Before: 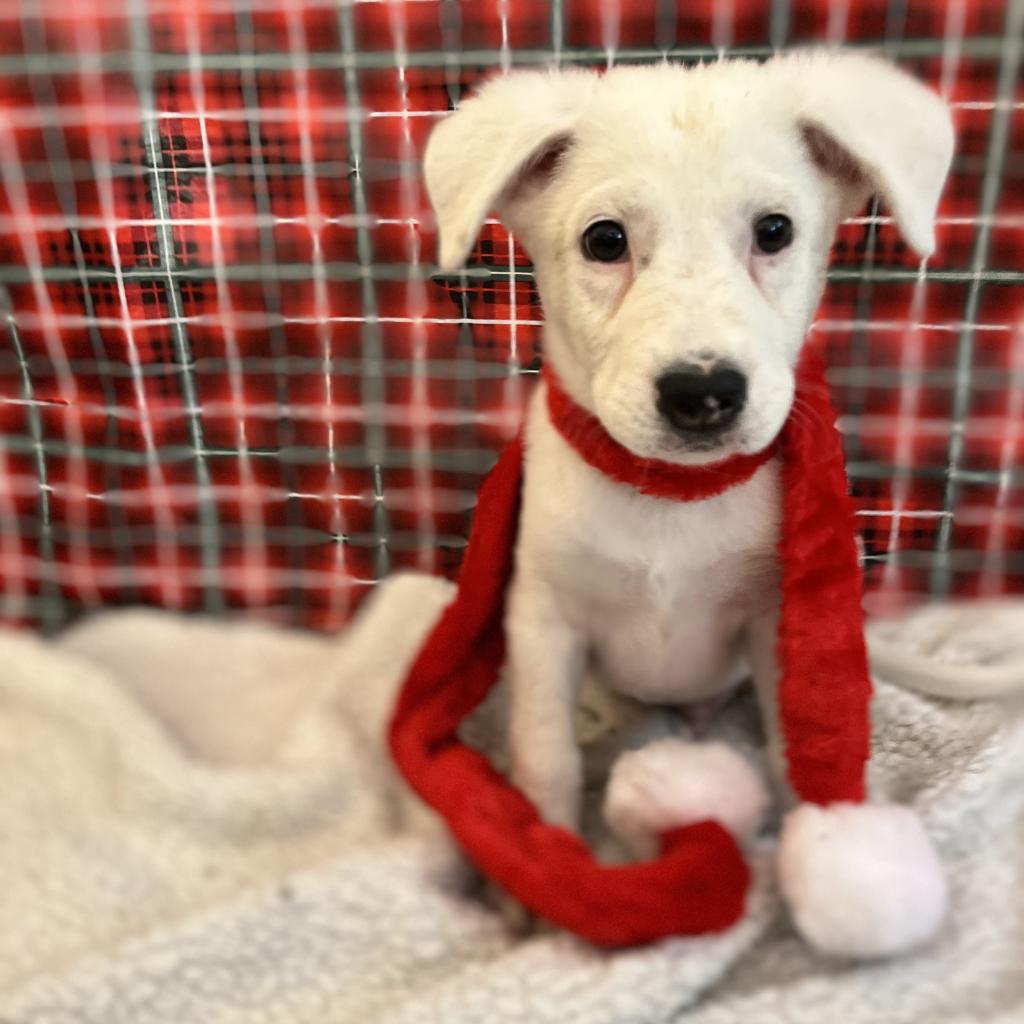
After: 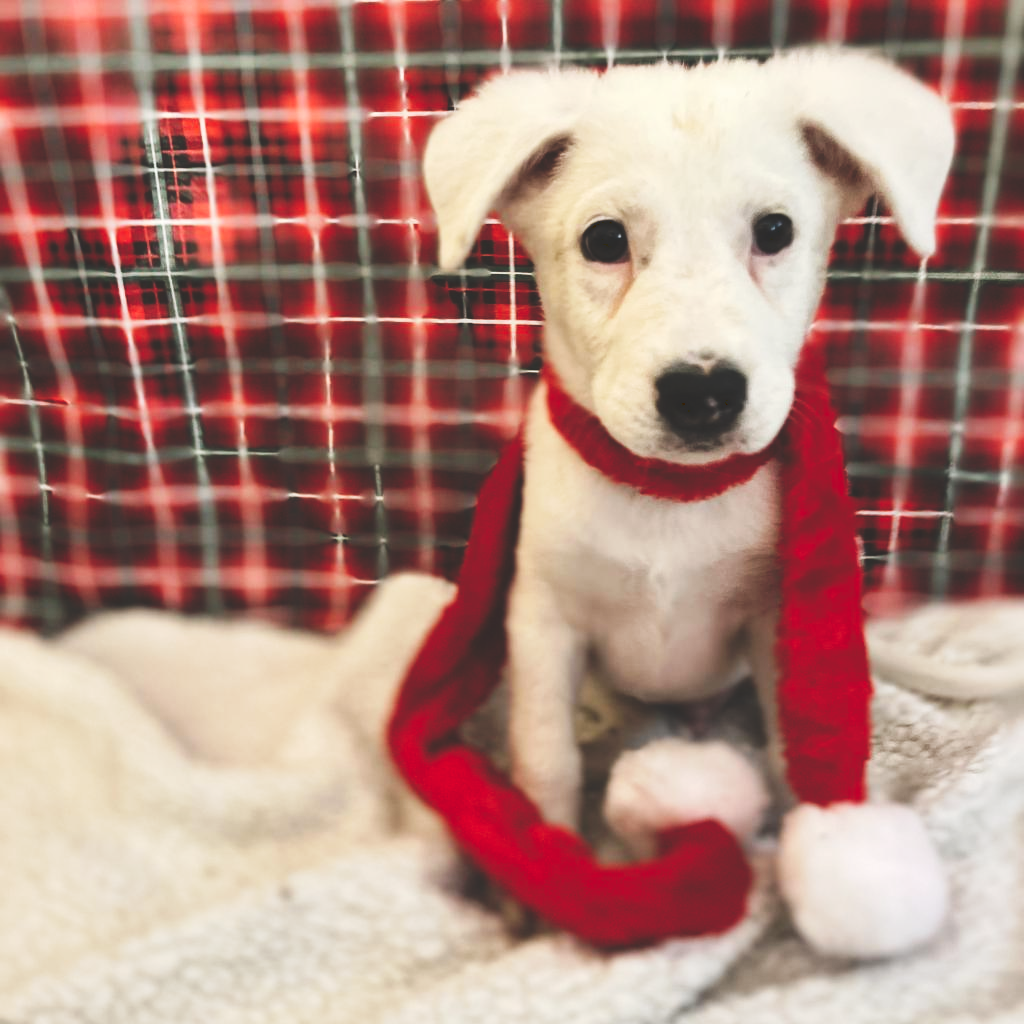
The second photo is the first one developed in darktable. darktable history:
tone curve: curves: ch0 [(0, 0) (0.003, 0.169) (0.011, 0.173) (0.025, 0.177) (0.044, 0.184) (0.069, 0.191) (0.1, 0.199) (0.136, 0.206) (0.177, 0.221) (0.224, 0.248) (0.277, 0.284) (0.335, 0.344) (0.399, 0.413) (0.468, 0.497) (0.543, 0.594) (0.623, 0.691) (0.709, 0.779) (0.801, 0.868) (0.898, 0.931) (1, 1)], preserve colors none
color balance rgb: saturation formula JzAzBz (2021)
